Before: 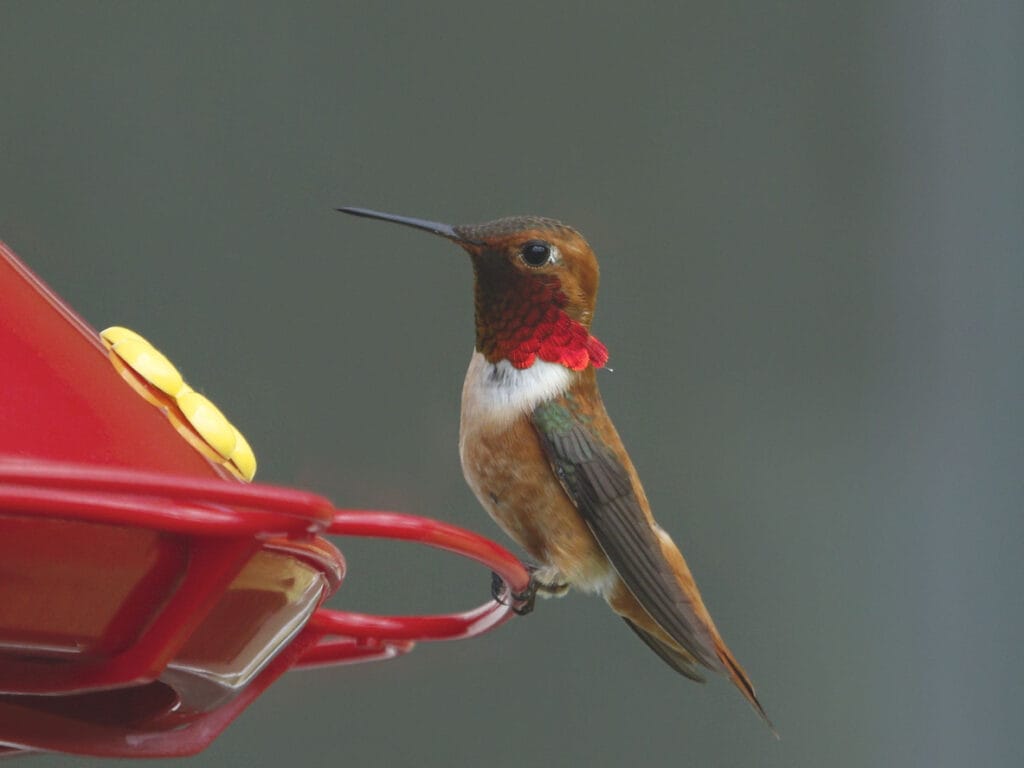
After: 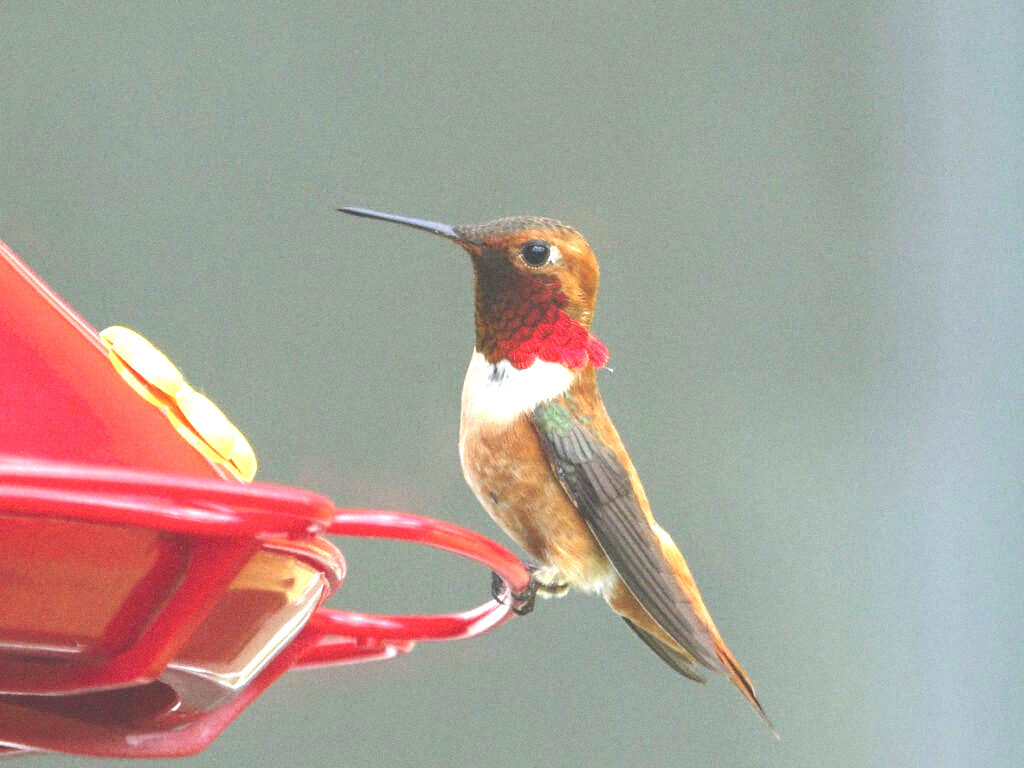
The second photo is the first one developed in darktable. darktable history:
exposure: black level correction 0, exposure 1.75 EV, compensate exposure bias true, compensate highlight preservation false
grain: coarseness 0.09 ISO
